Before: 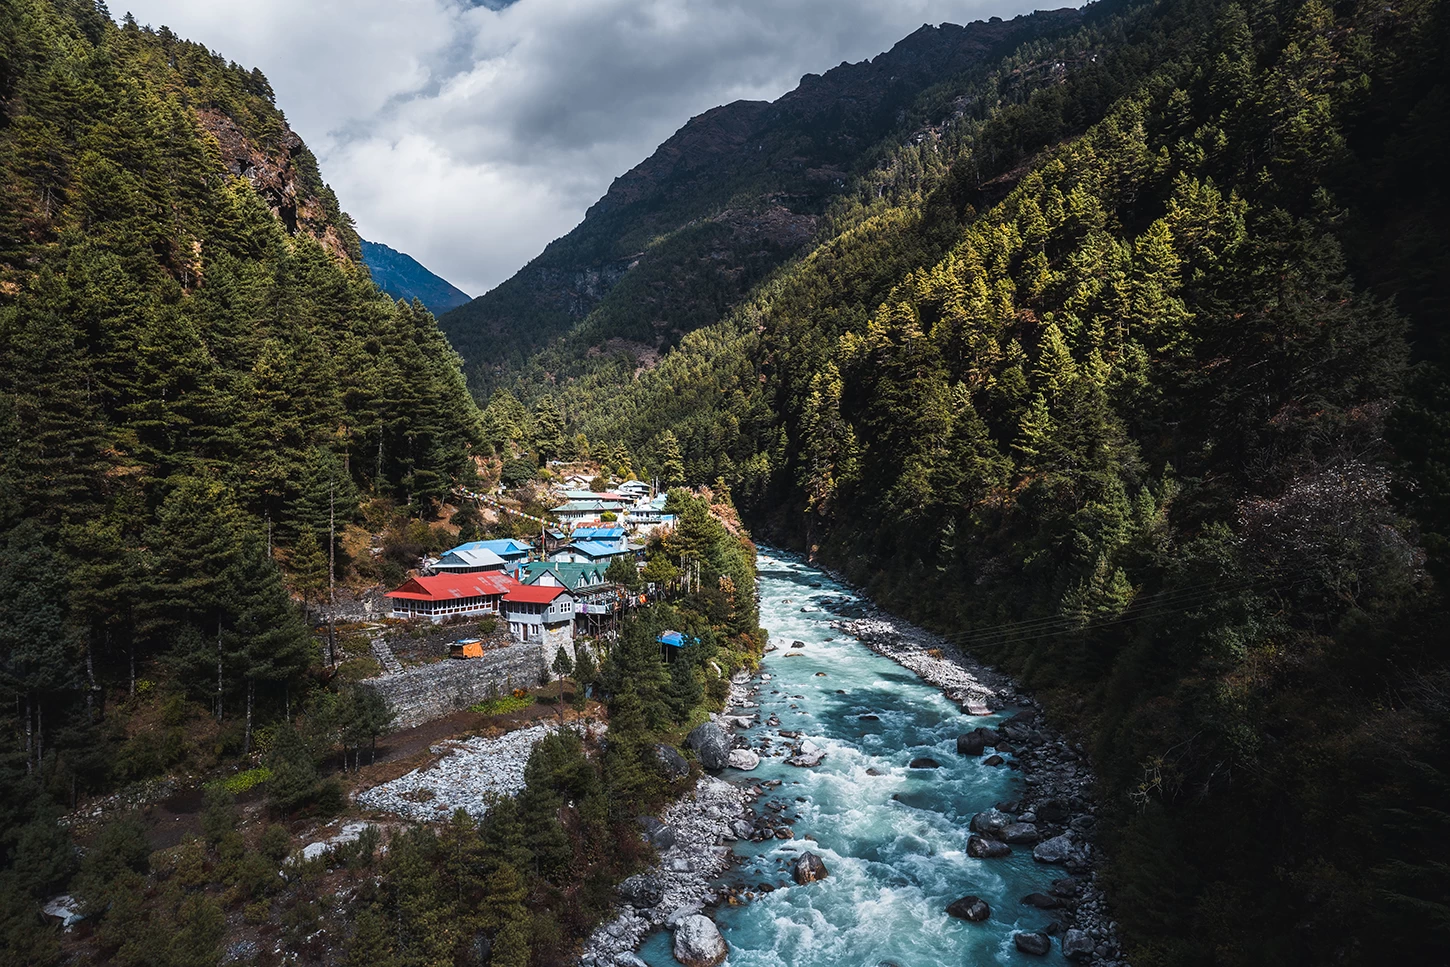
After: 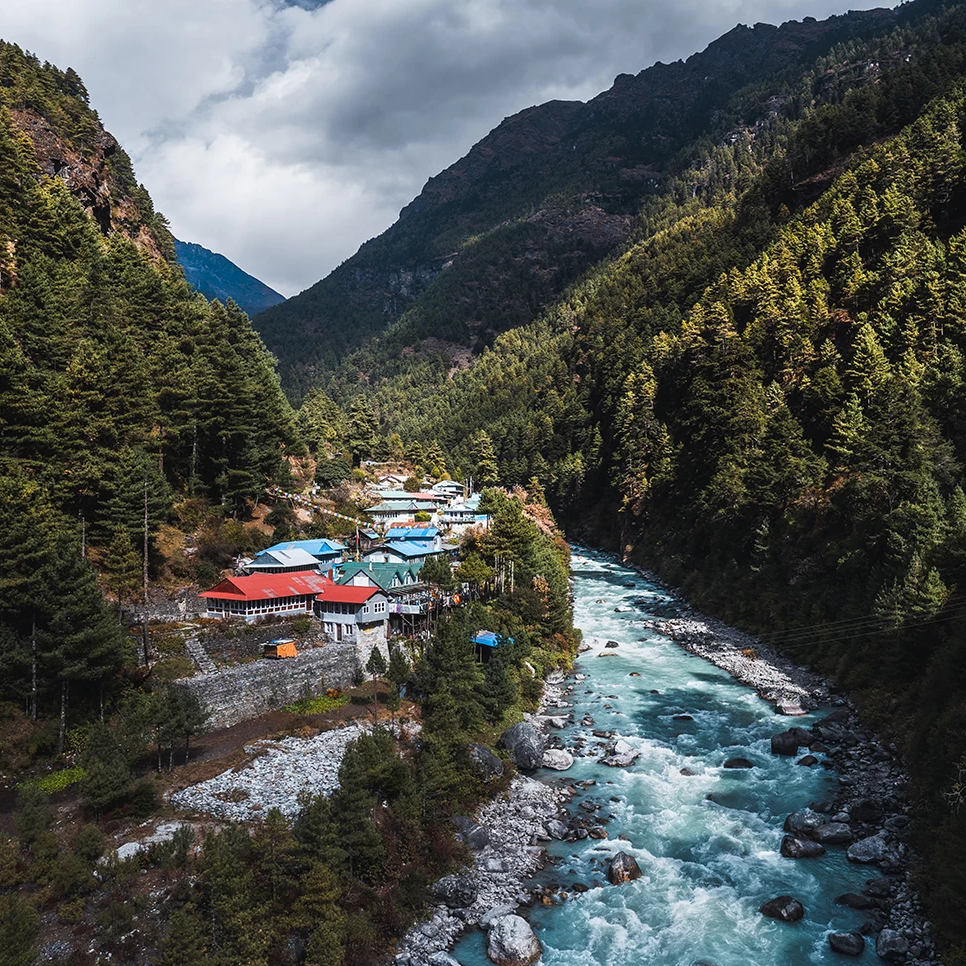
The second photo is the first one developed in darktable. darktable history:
crop and rotate: left 12.86%, right 20.502%
